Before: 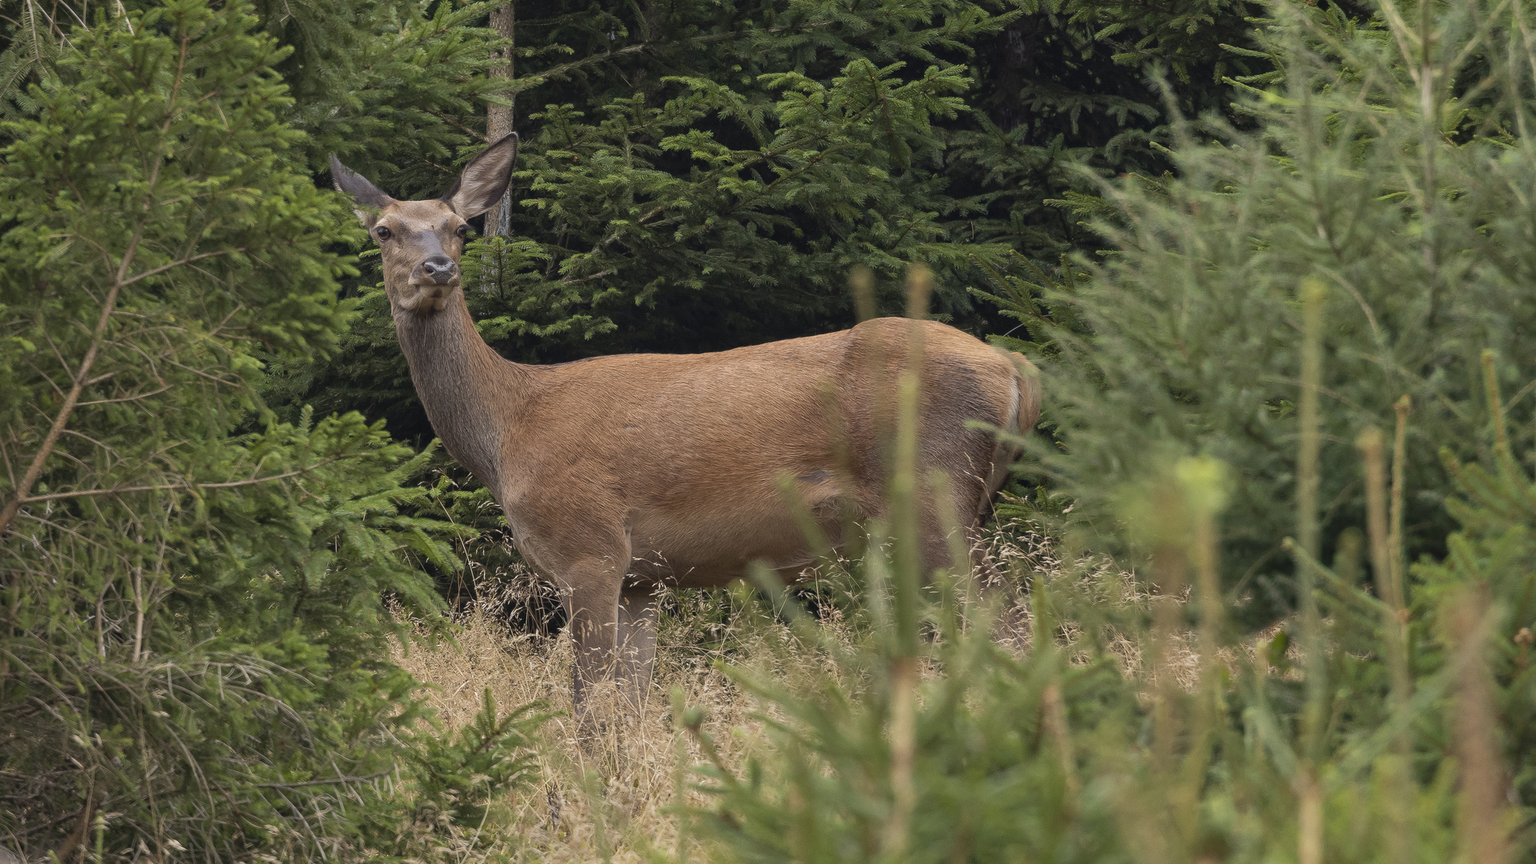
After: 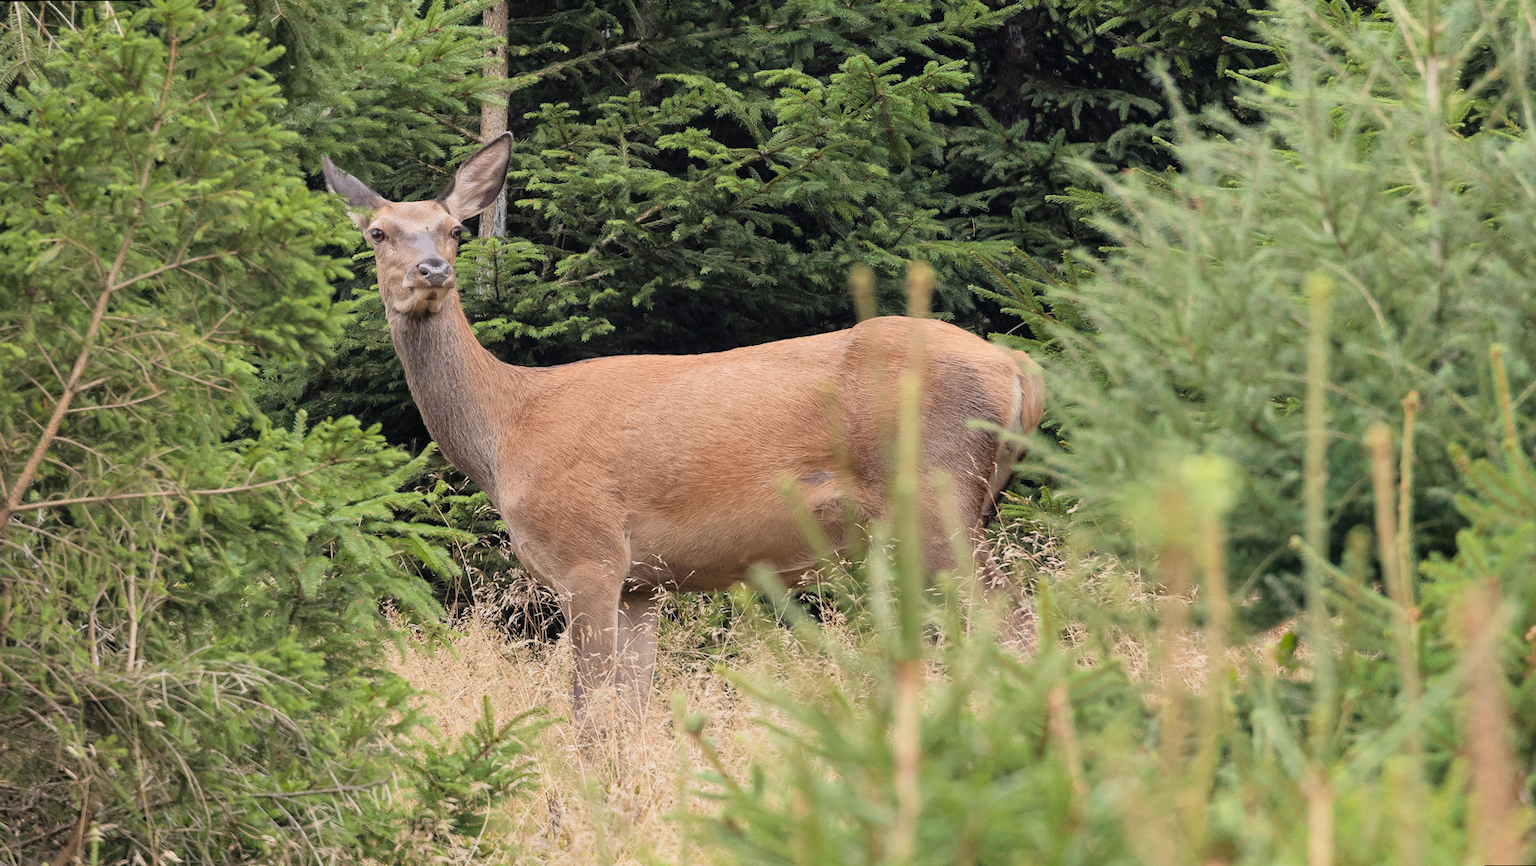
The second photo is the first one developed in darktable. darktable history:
exposure: black level correction 0, exposure 0.5 EV, compensate exposure bias true, compensate highlight preservation false
rotate and perspective: rotation -0.45°, automatic cropping original format, crop left 0.008, crop right 0.992, crop top 0.012, crop bottom 0.988
filmic rgb: black relative exposure -7.65 EV, white relative exposure 4.56 EV, hardness 3.61
